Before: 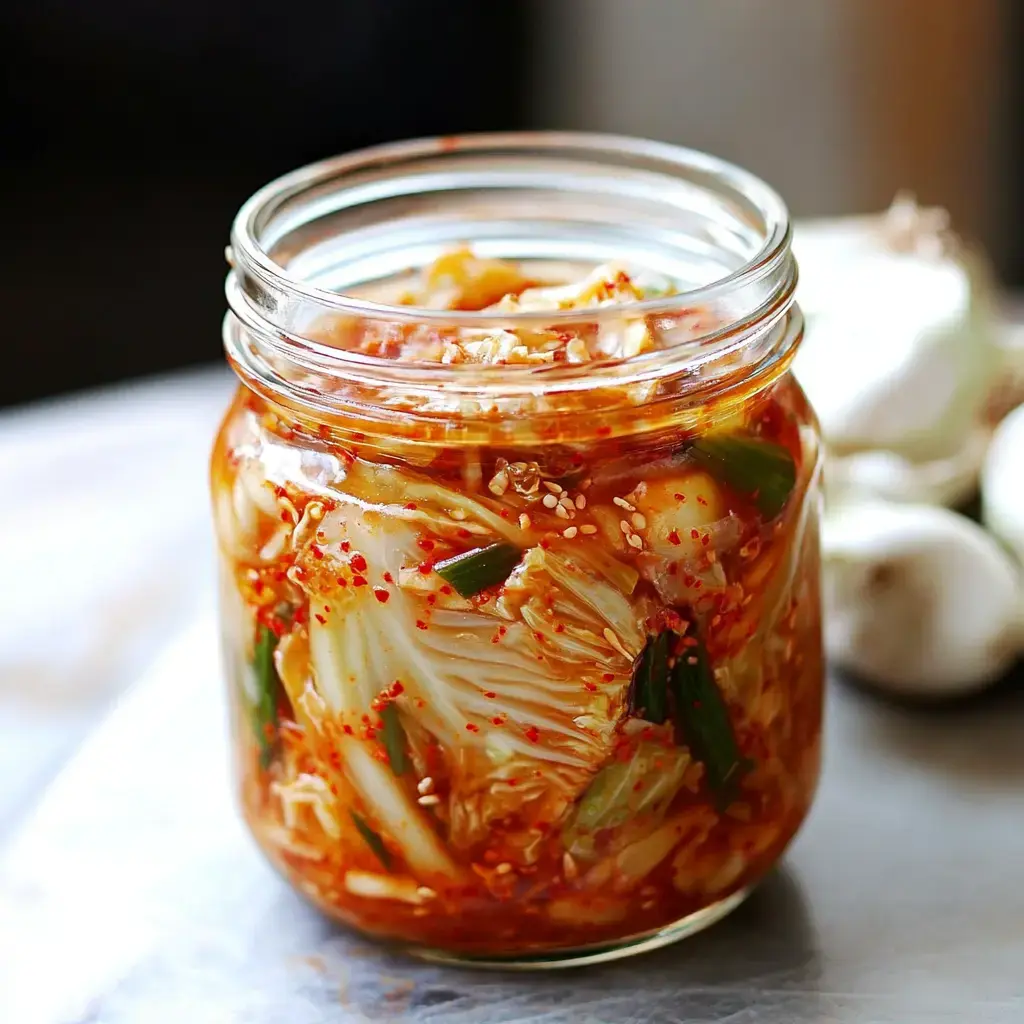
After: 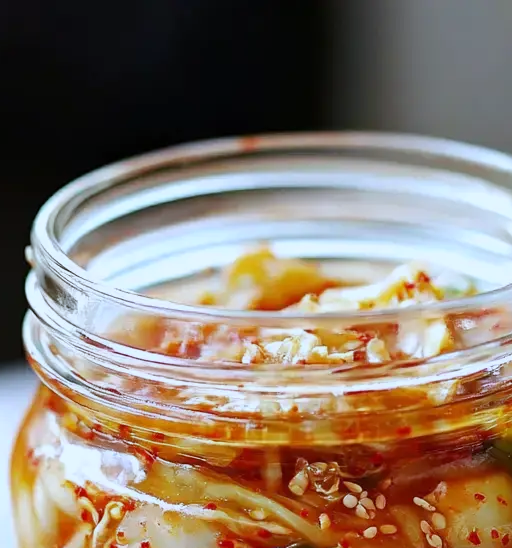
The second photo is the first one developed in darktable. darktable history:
white balance: red 0.924, blue 1.095
crop: left 19.556%, right 30.401%, bottom 46.458%
exposure: exposure -0.116 EV, compensate exposure bias true, compensate highlight preservation false
